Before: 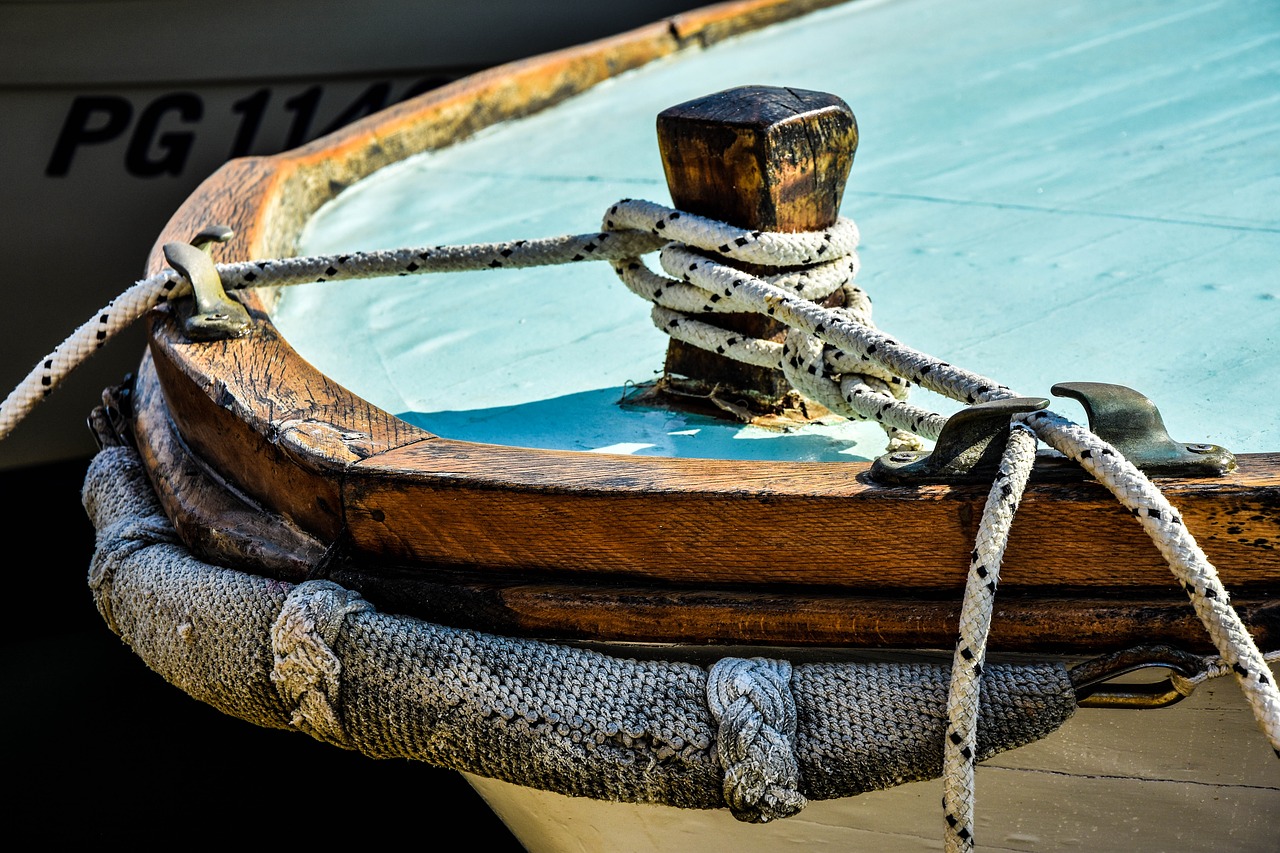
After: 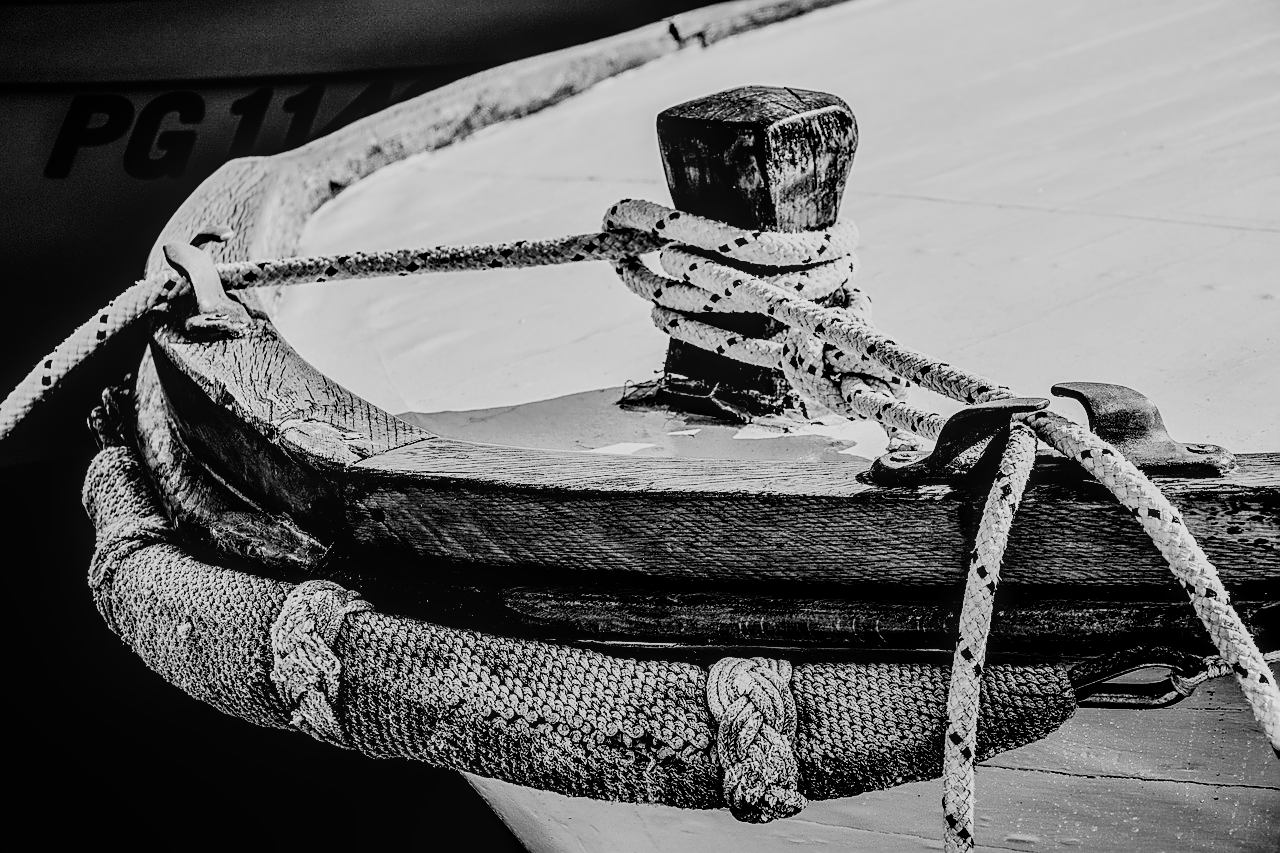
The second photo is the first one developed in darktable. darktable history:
local contrast: highlights 61%, detail 143%, midtone range 0.427
color calibration: output gray [0.21, 0.42, 0.37, 0], illuminant same as pipeline (D50), adaptation XYZ, x 0.346, y 0.358, temperature 5013.42 K
filmic rgb: black relative exposure -7.65 EV, white relative exposure 4.56 EV, hardness 3.61, contrast 1.257
exposure: exposure -0.376 EV, compensate highlight preservation false
sharpen: on, module defaults
tone equalizer: -7 EV 0.151 EV, -6 EV 0.601 EV, -5 EV 1.16 EV, -4 EV 1.31 EV, -3 EV 1.12 EV, -2 EV 0.6 EV, -1 EV 0.148 EV, edges refinement/feathering 500, mask exposure compensation -1.57 EV, preserve details no
